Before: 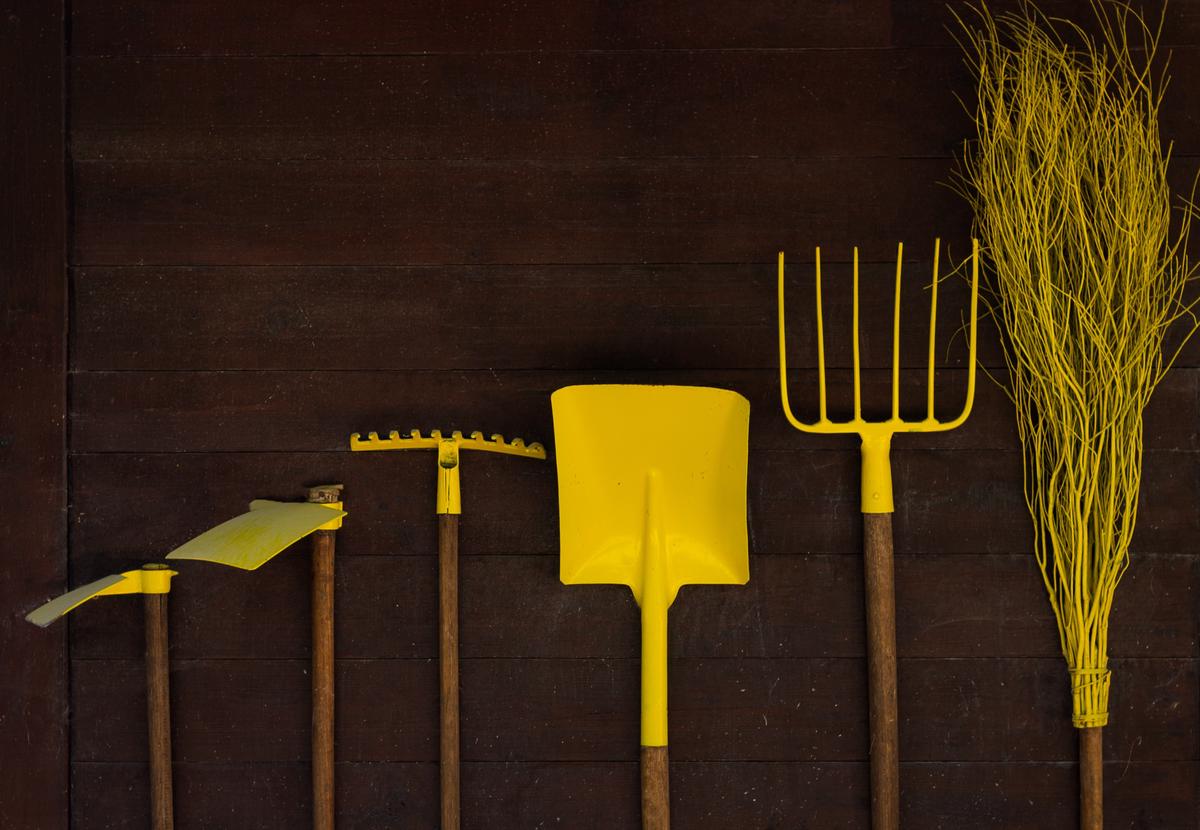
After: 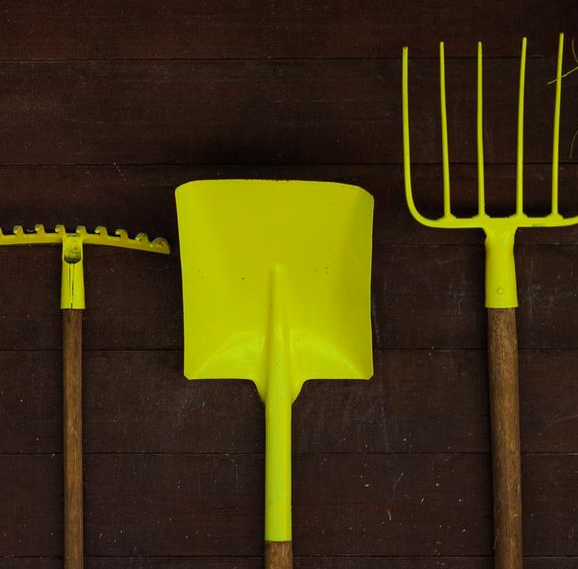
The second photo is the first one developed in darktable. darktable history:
color zones: curves: ch2 [(0, 0.5) (0.143, 0.517) (0.286, 0.571) (0.429, 0.522) (0.571, 0.5) (0.714, 0.5) (0.857, 0.5) (1, 0.5)]
crop: left 31.402%, top 24.753%, right 20.404%, bottom 6.611%
